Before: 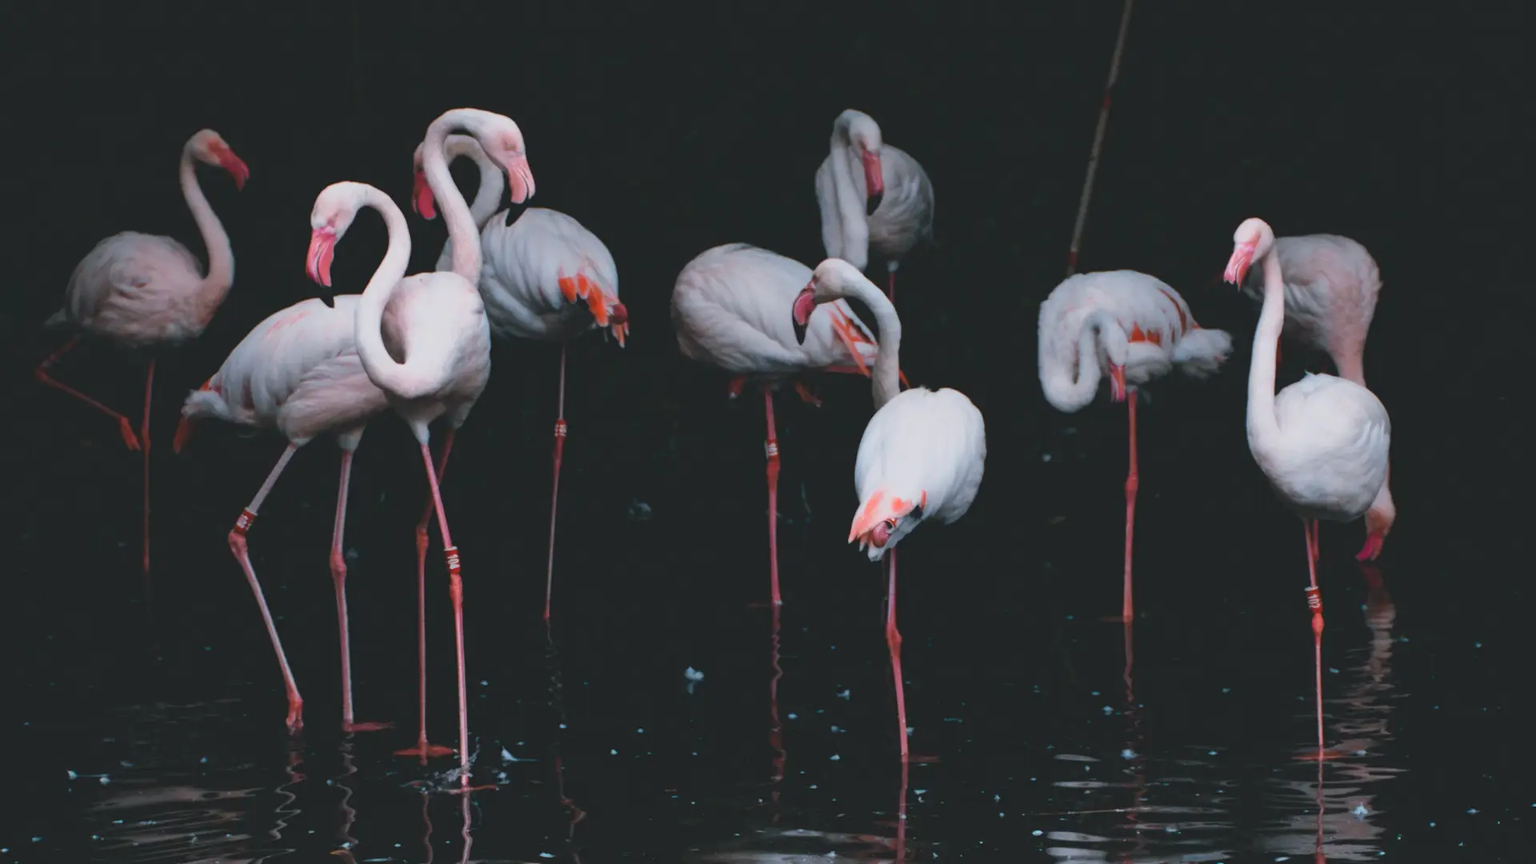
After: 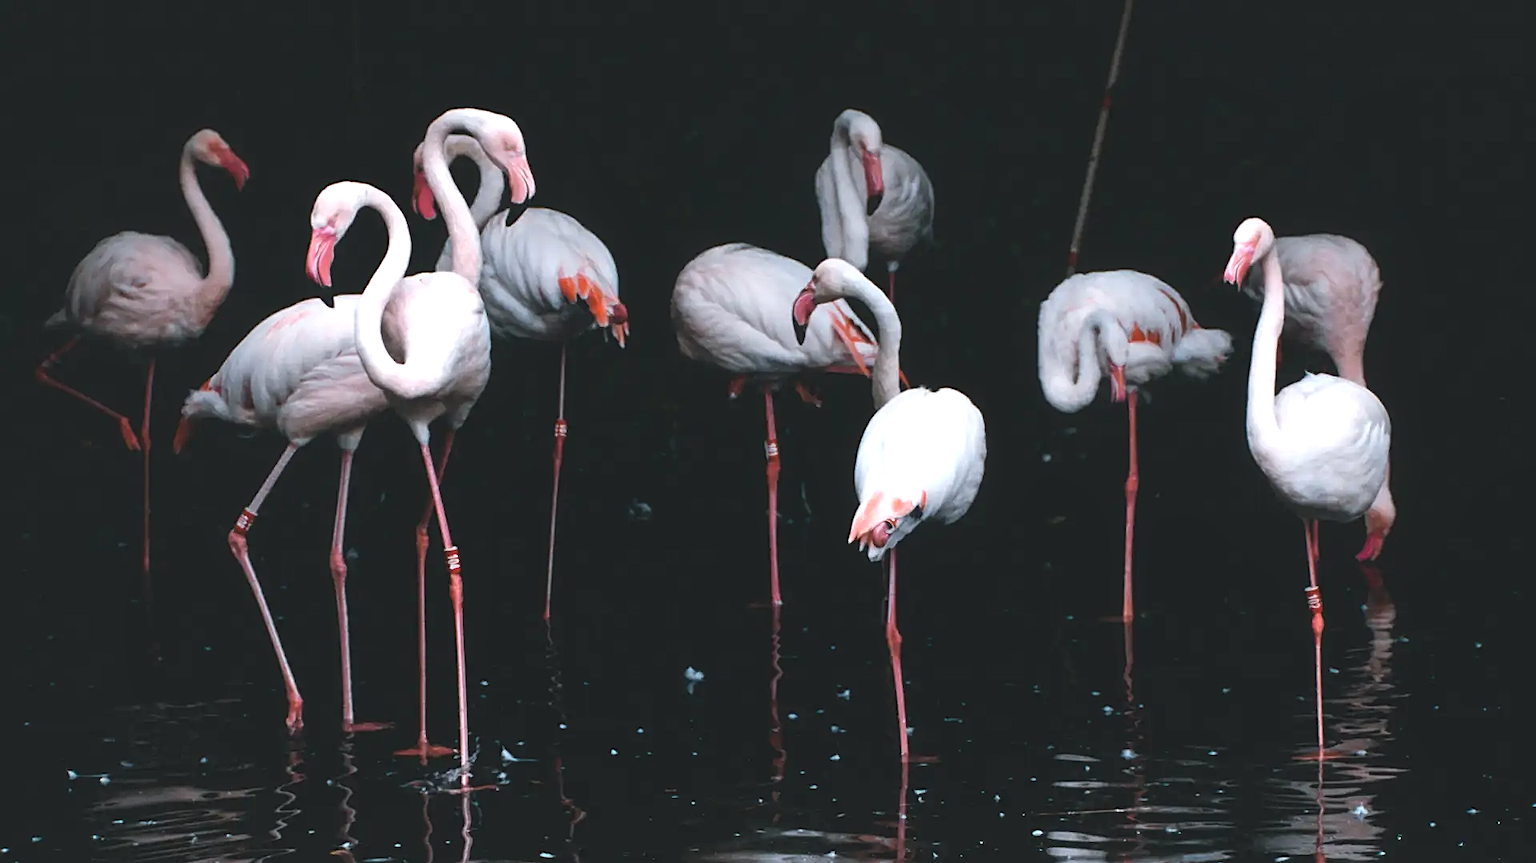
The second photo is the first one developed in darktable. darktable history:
crop: bottom 0.07%
local contrast: highlights 169%, shadows 126%, detail 140%, midtone range 0.261
sharpen: on, module defaults
